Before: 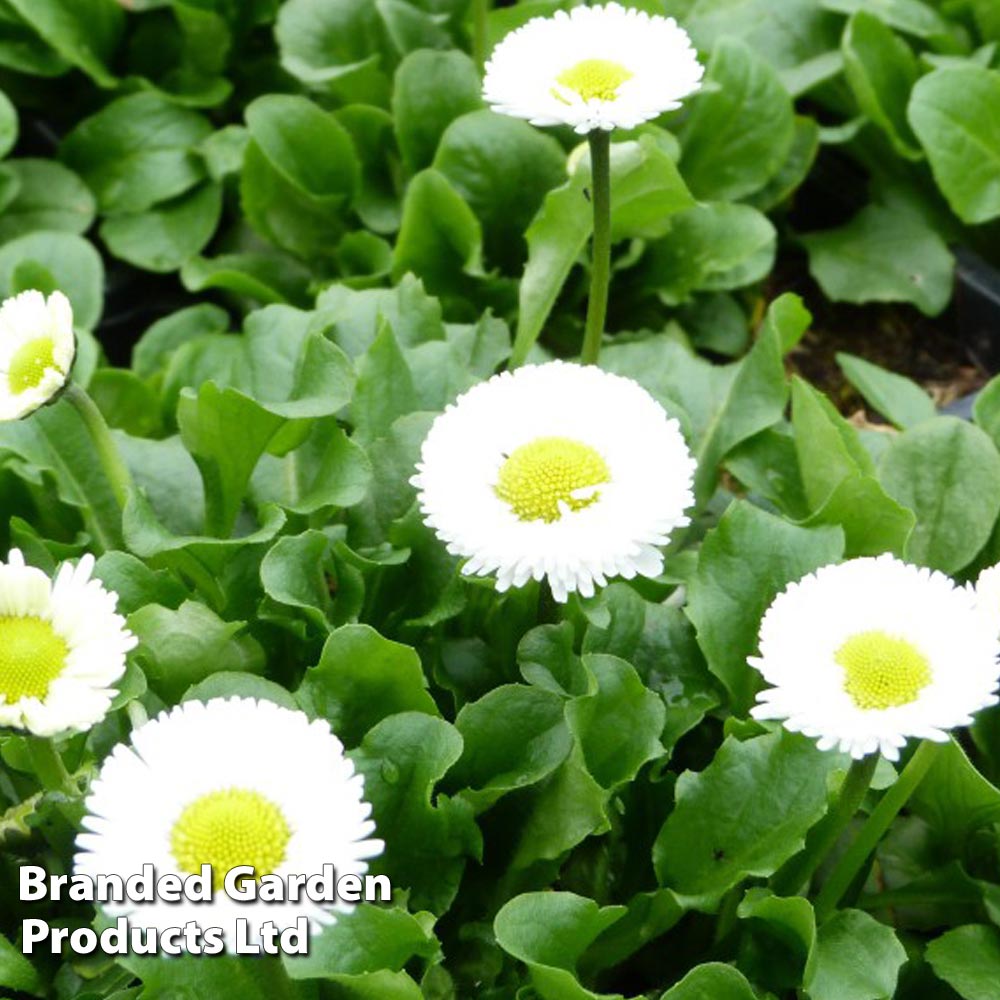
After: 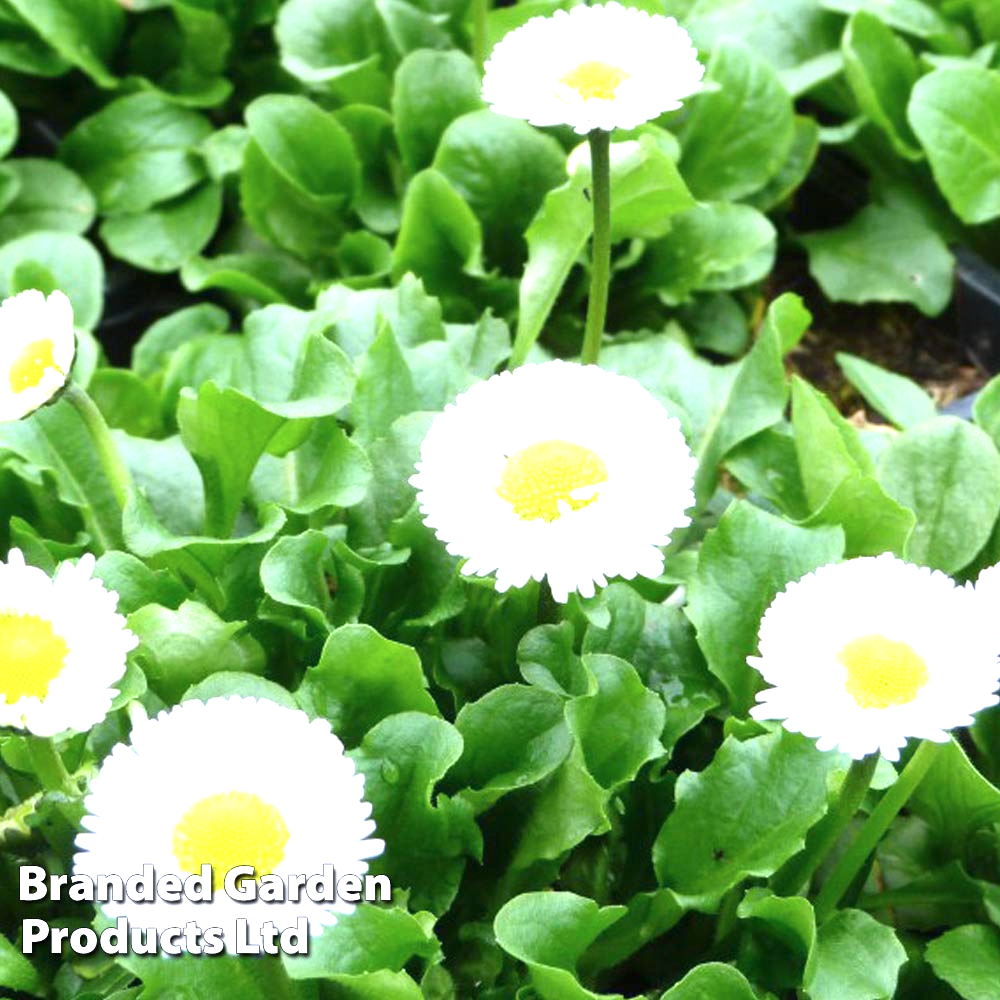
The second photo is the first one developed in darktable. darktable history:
exposure: black level correction 0, exposure 1 EV, compensate exposure bias true, compensate highlight preservation false
color calibration: illuminant as shot in camera, x 0.358, y 0.373, temperature 4628.91 K
